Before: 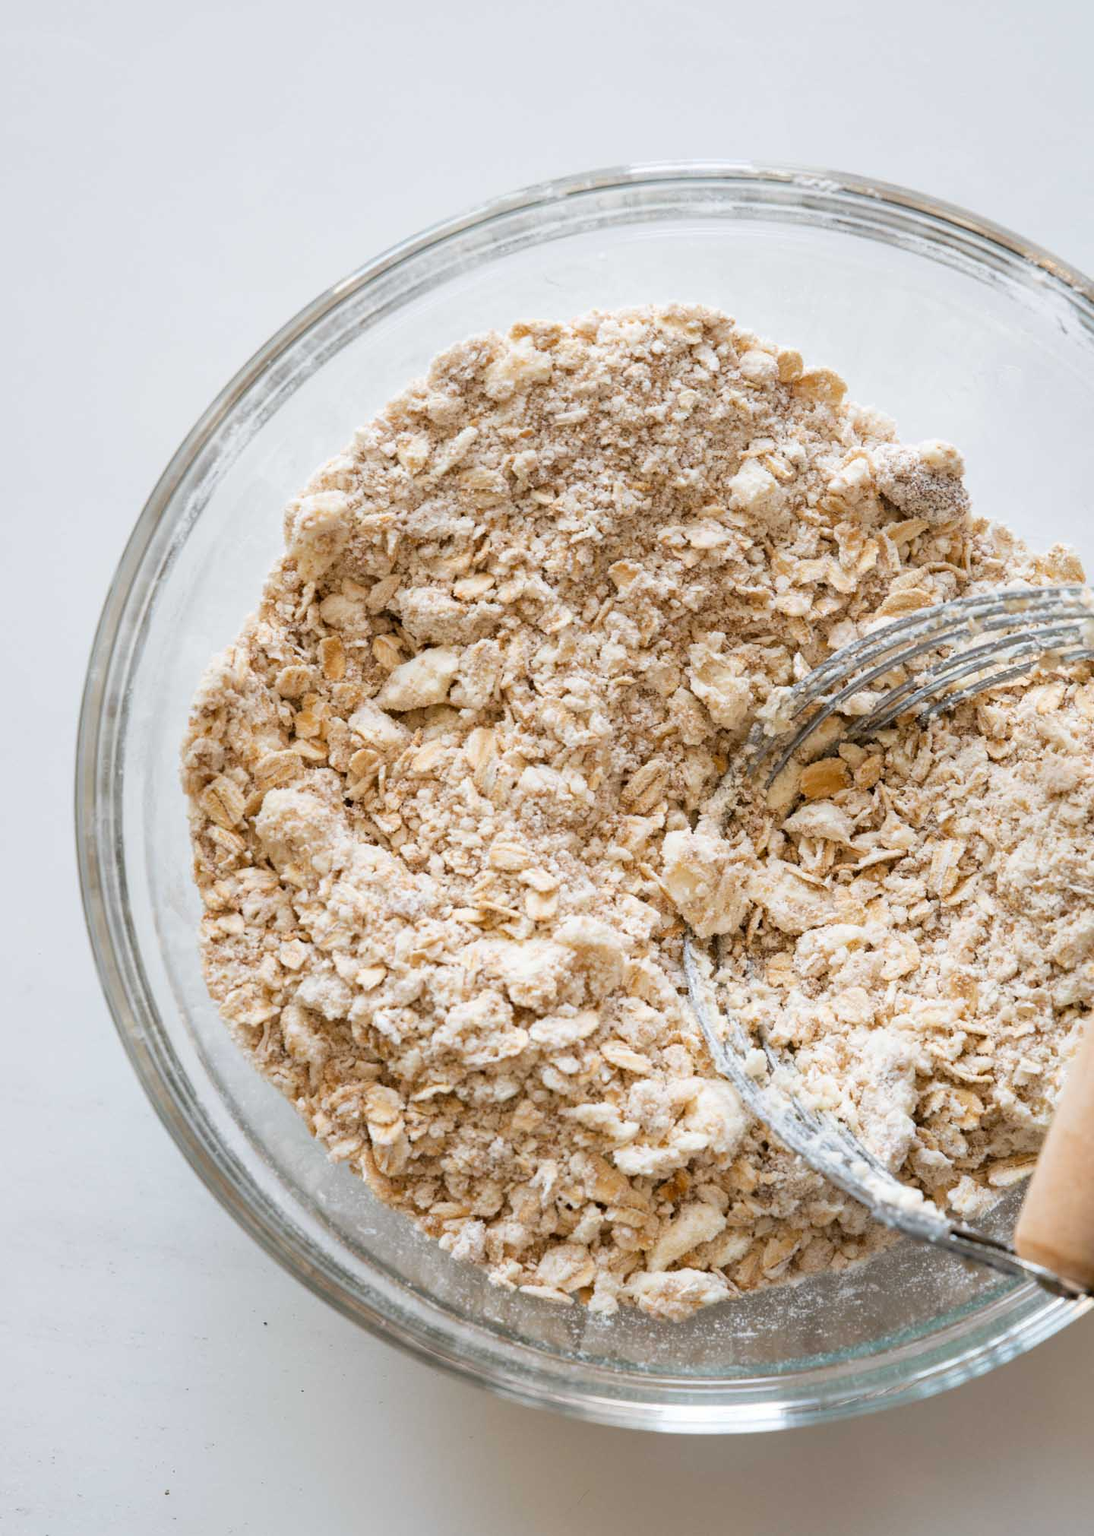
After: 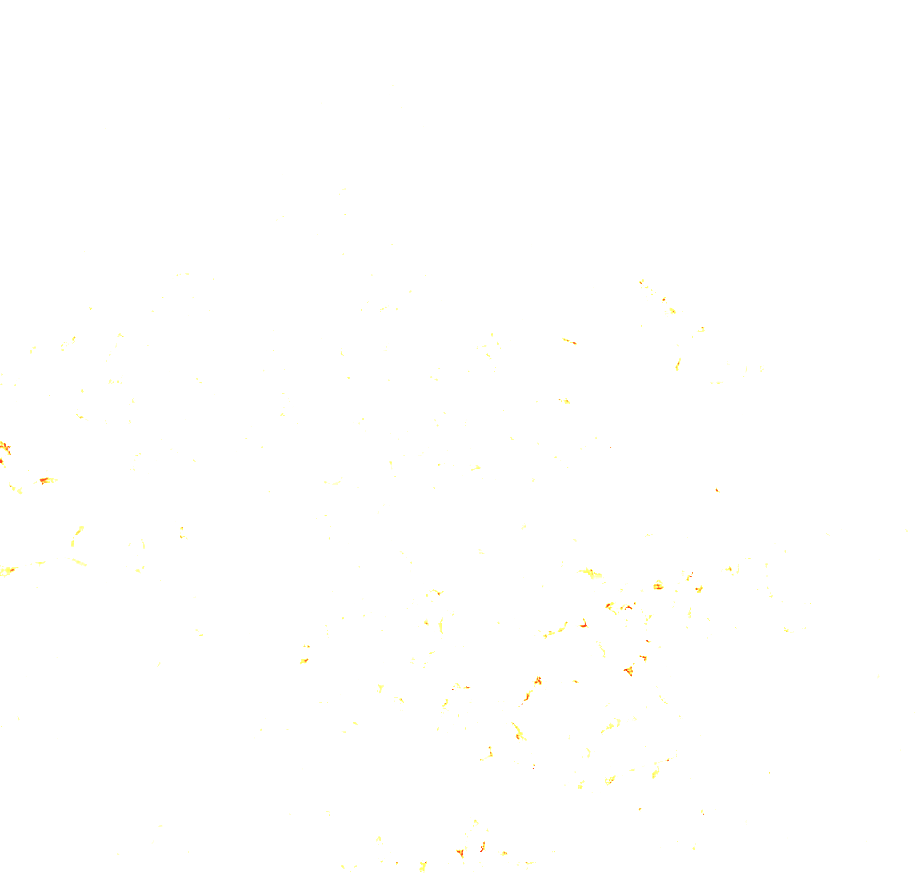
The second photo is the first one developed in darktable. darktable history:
color correction: saturation 0.85
exposure: exposure 8 EV, compensate highlight preservation false
crop: left 36.005%, top 18.293%, right 0.31%, bottom 38.444%
